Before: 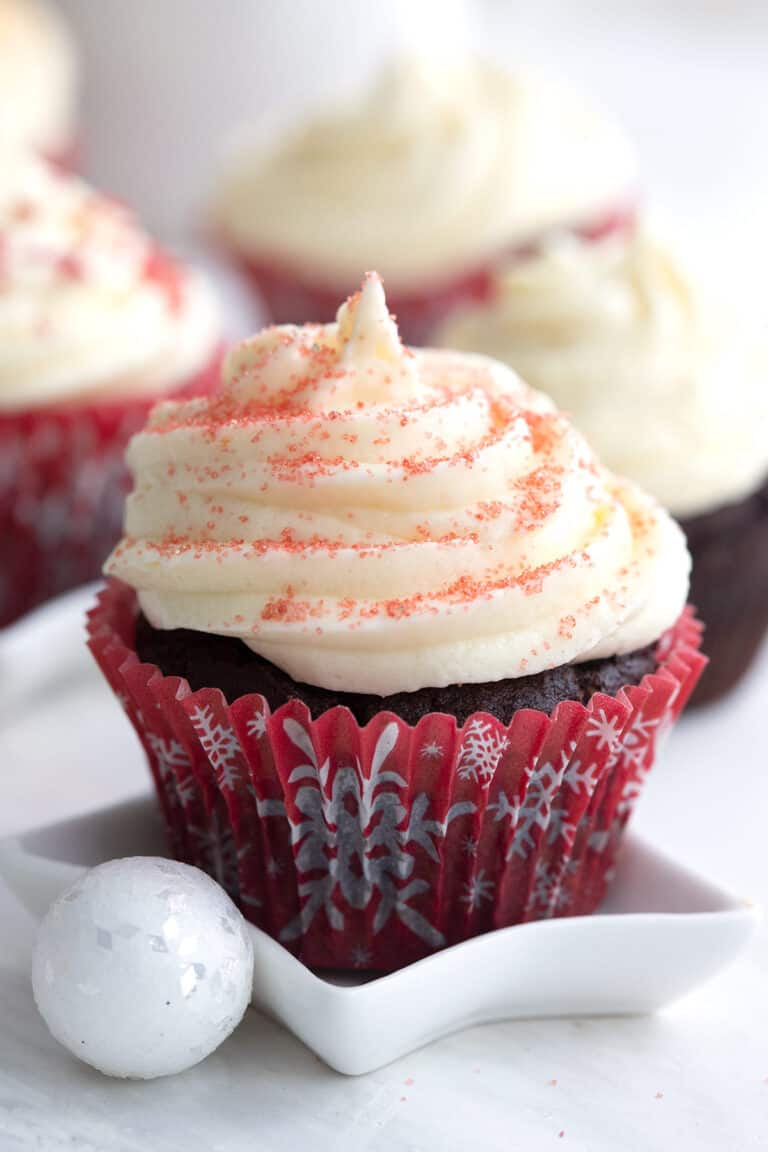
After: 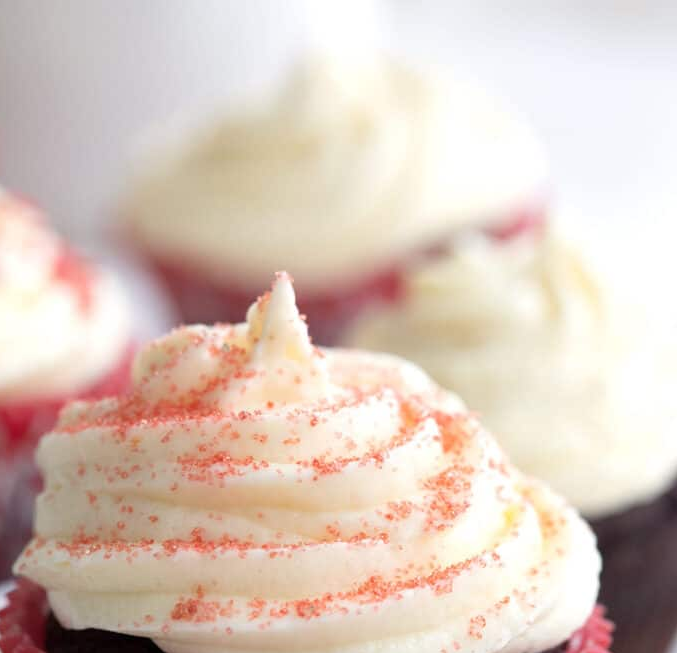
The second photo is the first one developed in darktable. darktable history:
crop and rotate: left 11.75%, bottom 43.253%
